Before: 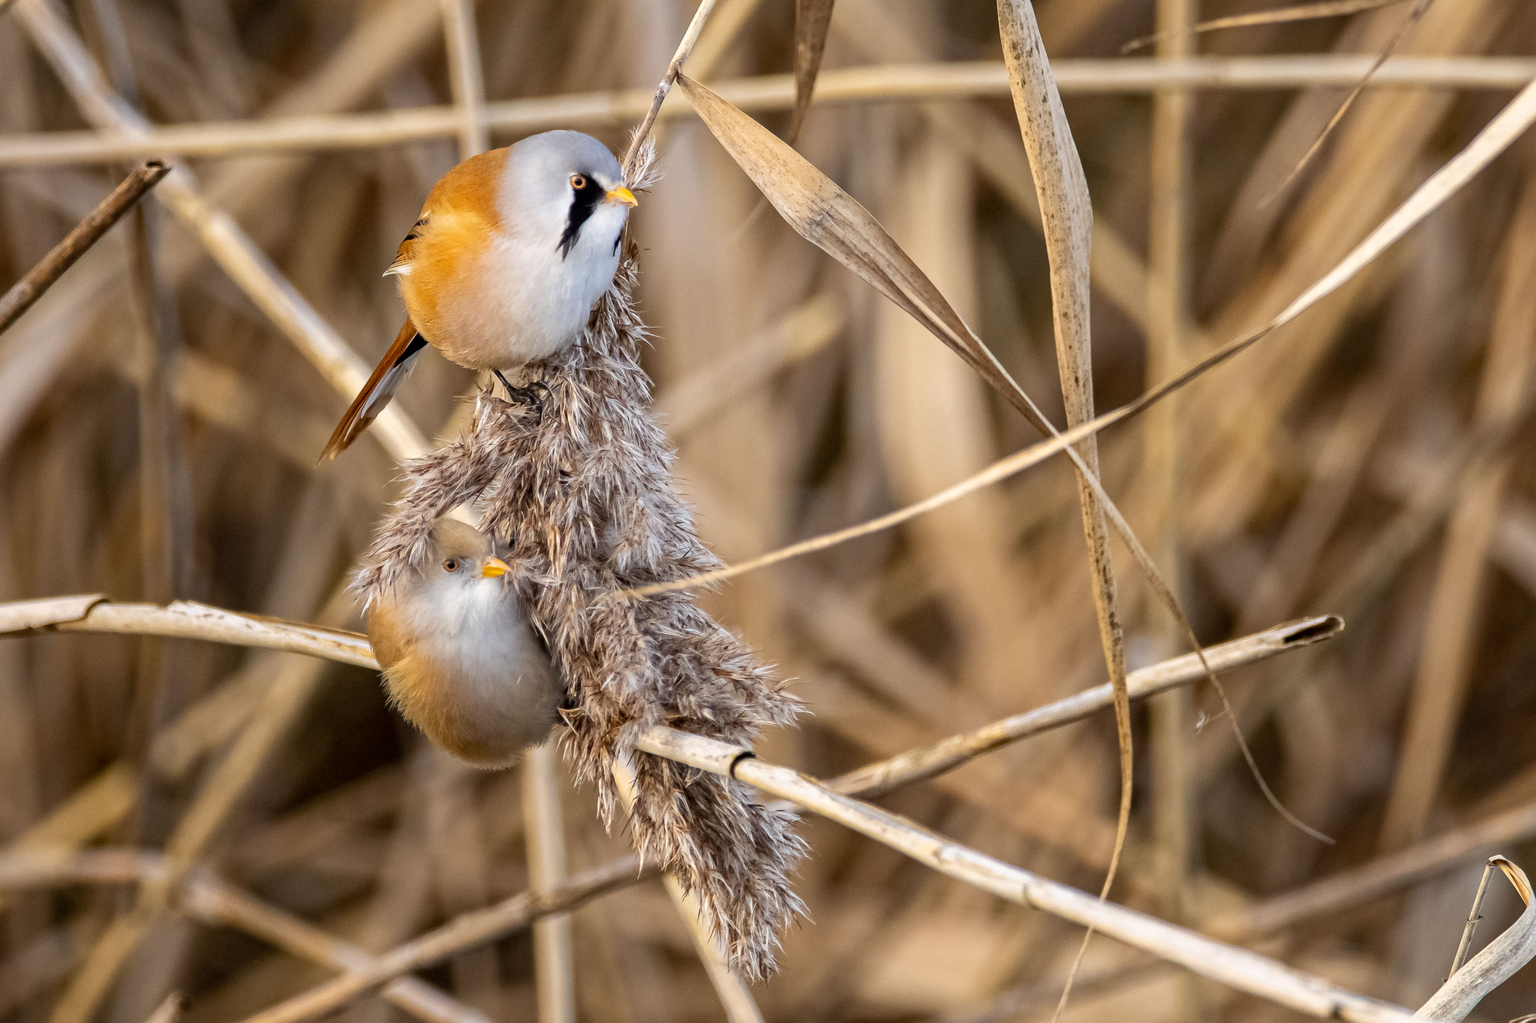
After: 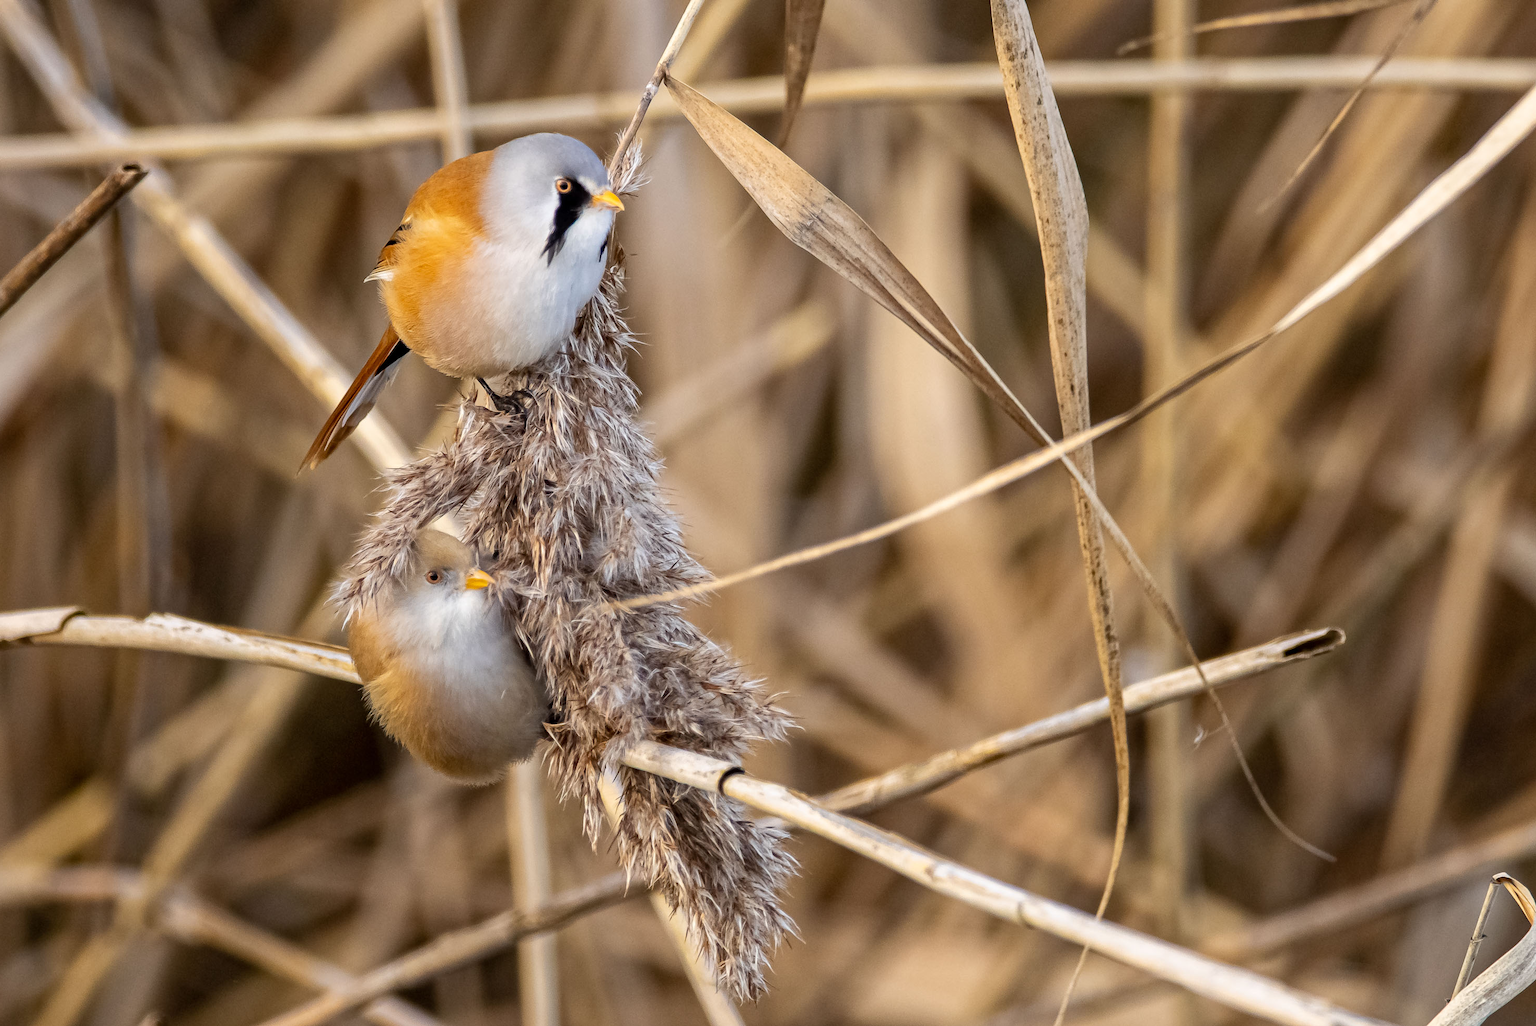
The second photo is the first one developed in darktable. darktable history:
crop: left 1.704%, right 0.281%, bottom 1.627%
